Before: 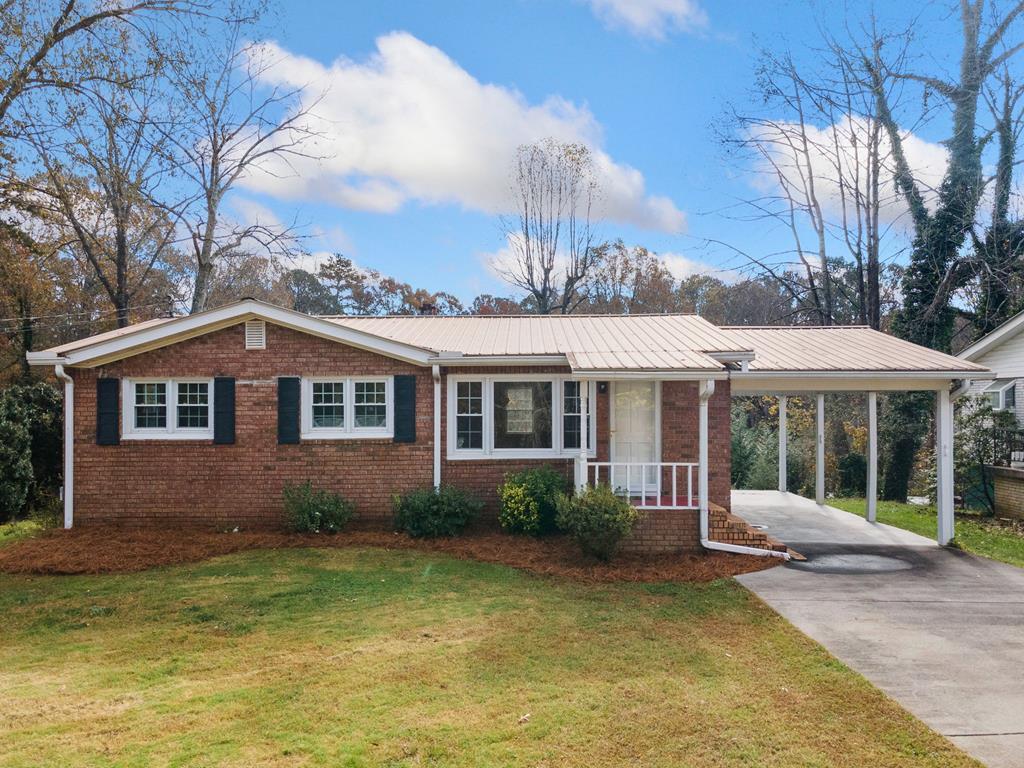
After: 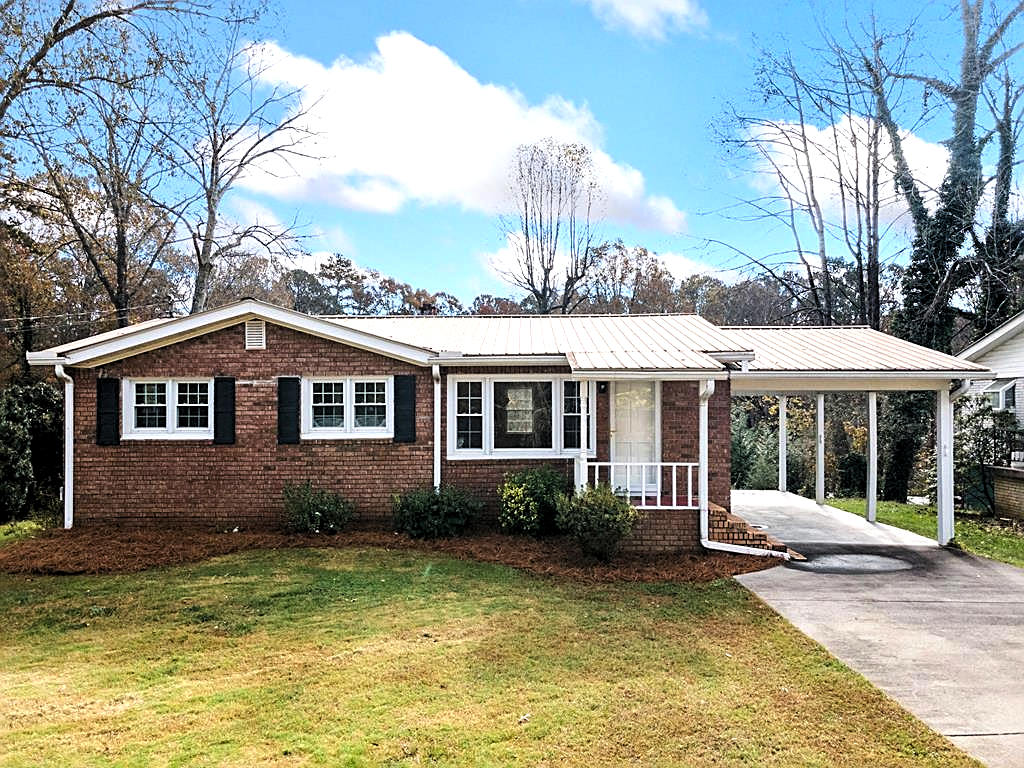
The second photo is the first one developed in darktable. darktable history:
levels: levels [0.062, 0.494, 0.925]
sharpen: amount 0.59
tone equalizer: -8 EV -0.389 EV, -7 EV -0.413 EV, -6 EV -0.364 EV, -5 EV -0.235 EV, -3 EV 0.249 EV, -2 EV 0.313 EV, -1 EV 0.37 EV, +0 EV 0.42 EV, edges refinement/feathering 500, mask exposure compensation -1.57 EV, preserve details no
